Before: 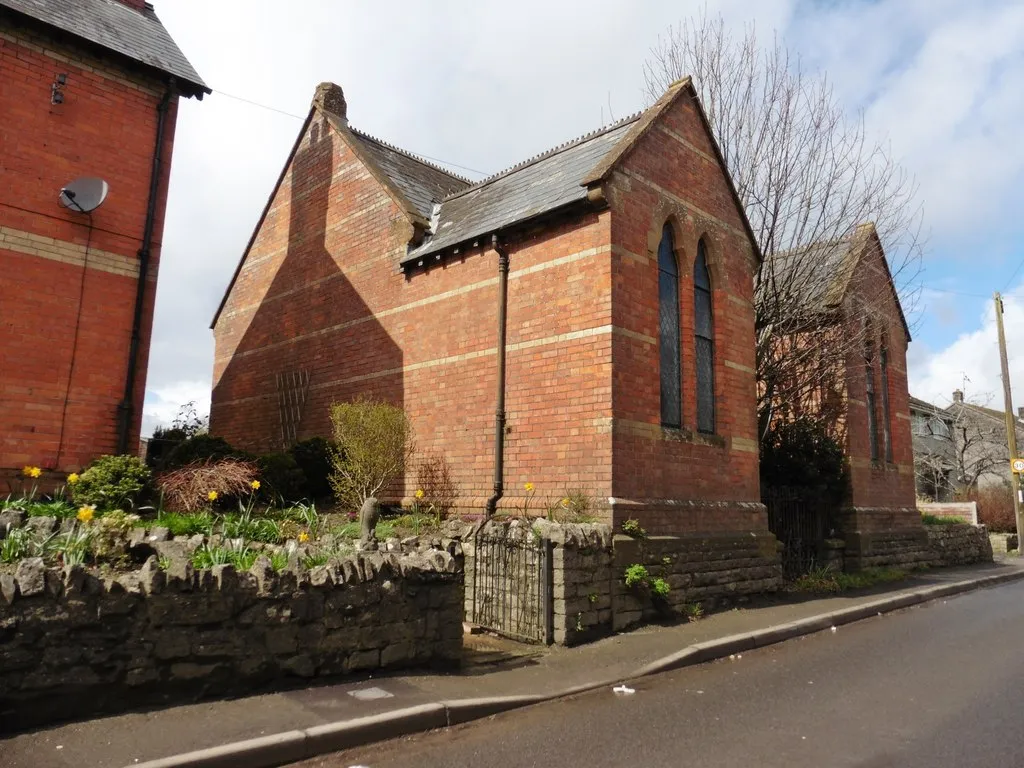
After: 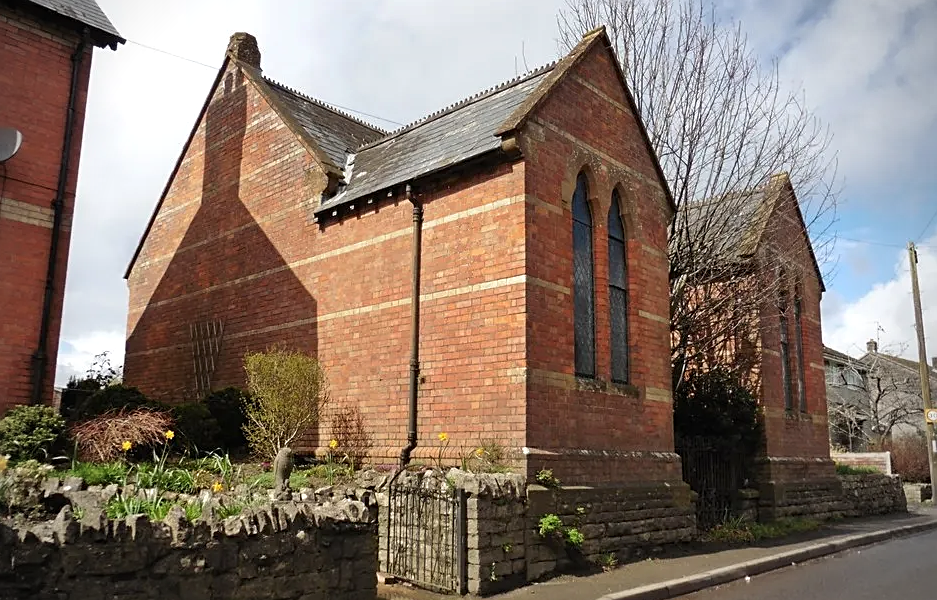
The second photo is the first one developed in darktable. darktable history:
crop: left 8.413%, top 6.611%, bottom 15.217%
vignetting: on, module defaults
sharpen: amount 0.489
shadows and highlights: radius 173.36, shadows 27.64, white point adjustment 3.17, highlights -68.83, soften with gaussian
